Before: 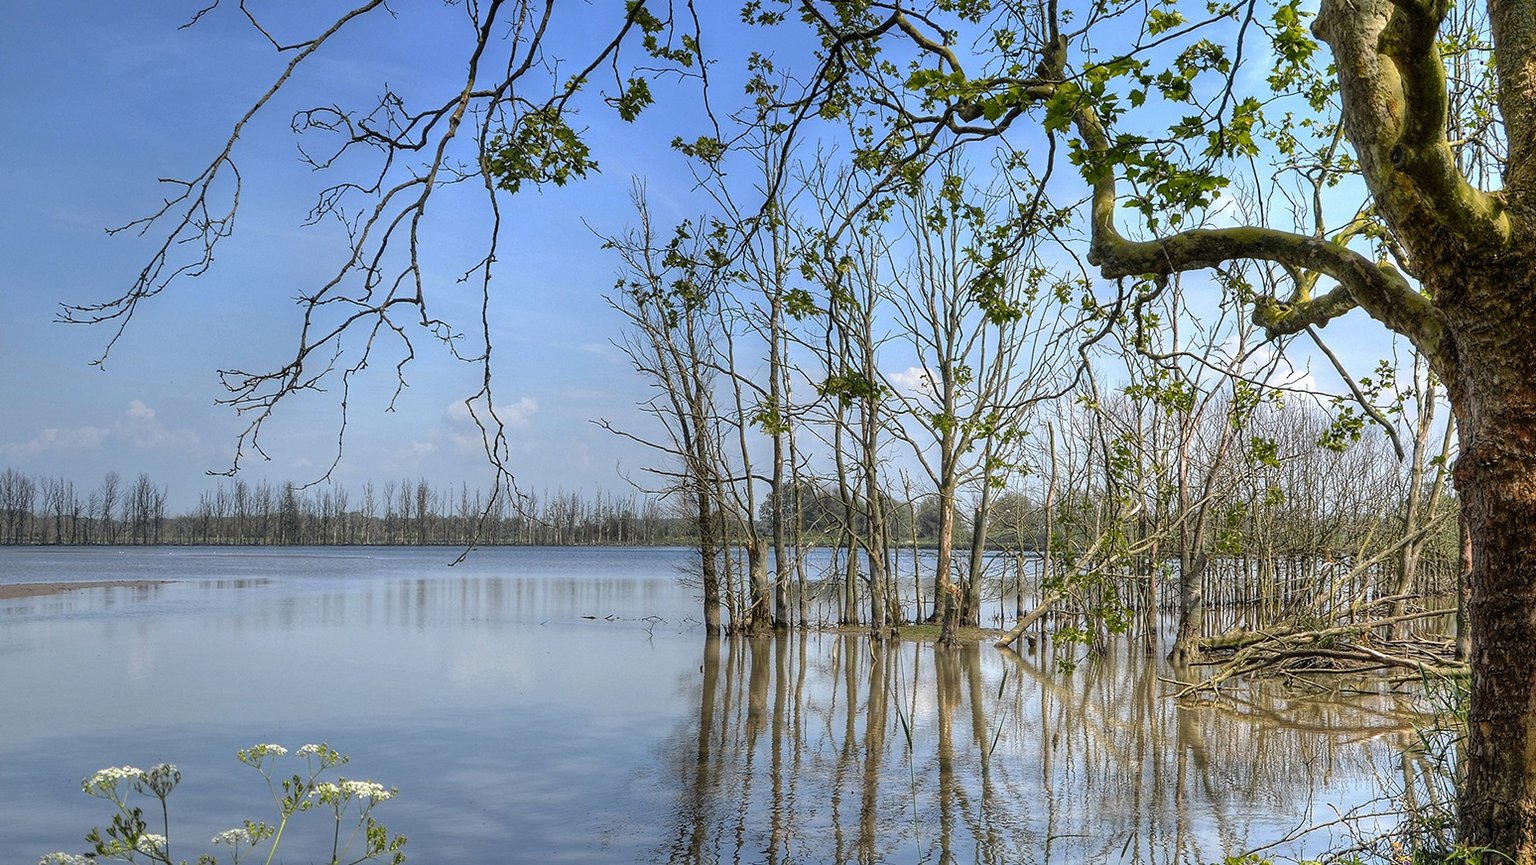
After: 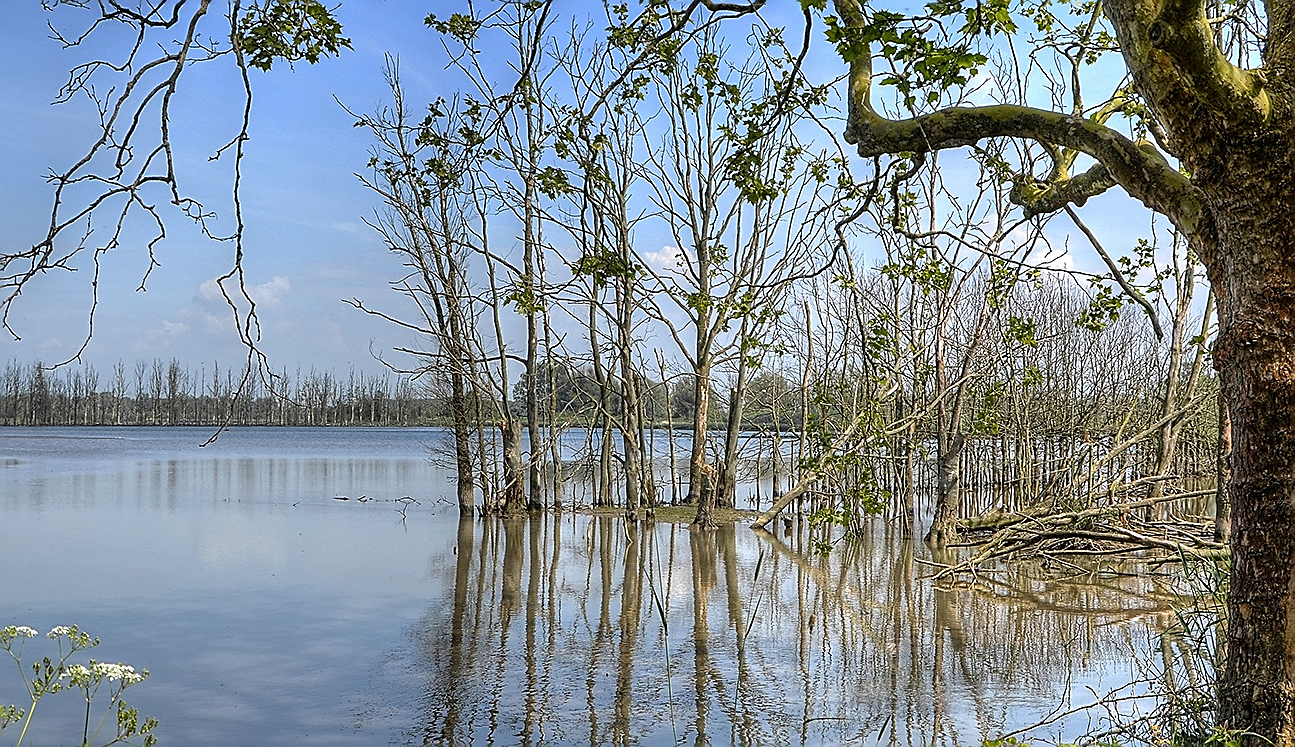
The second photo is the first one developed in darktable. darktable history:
crop: left 16.315%, top 14.246%
sharpen: radius 1.4, amount 1.25, threshold 0.7
